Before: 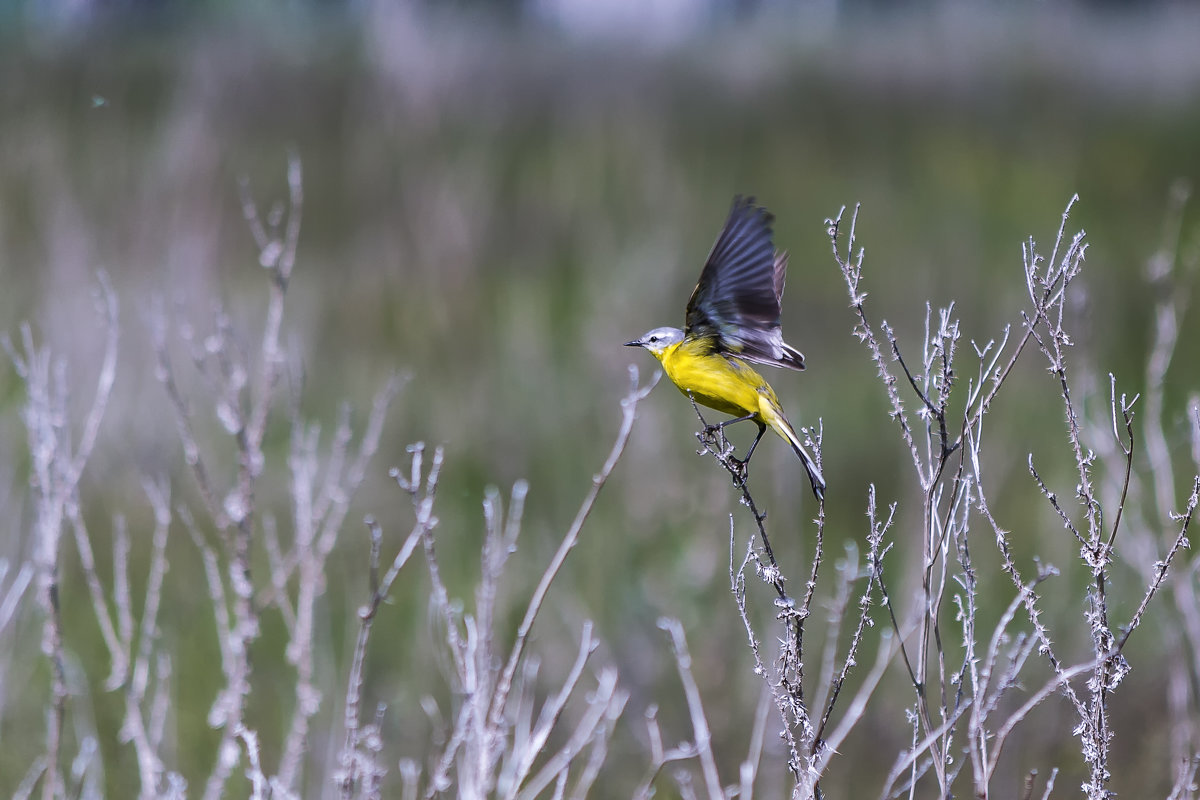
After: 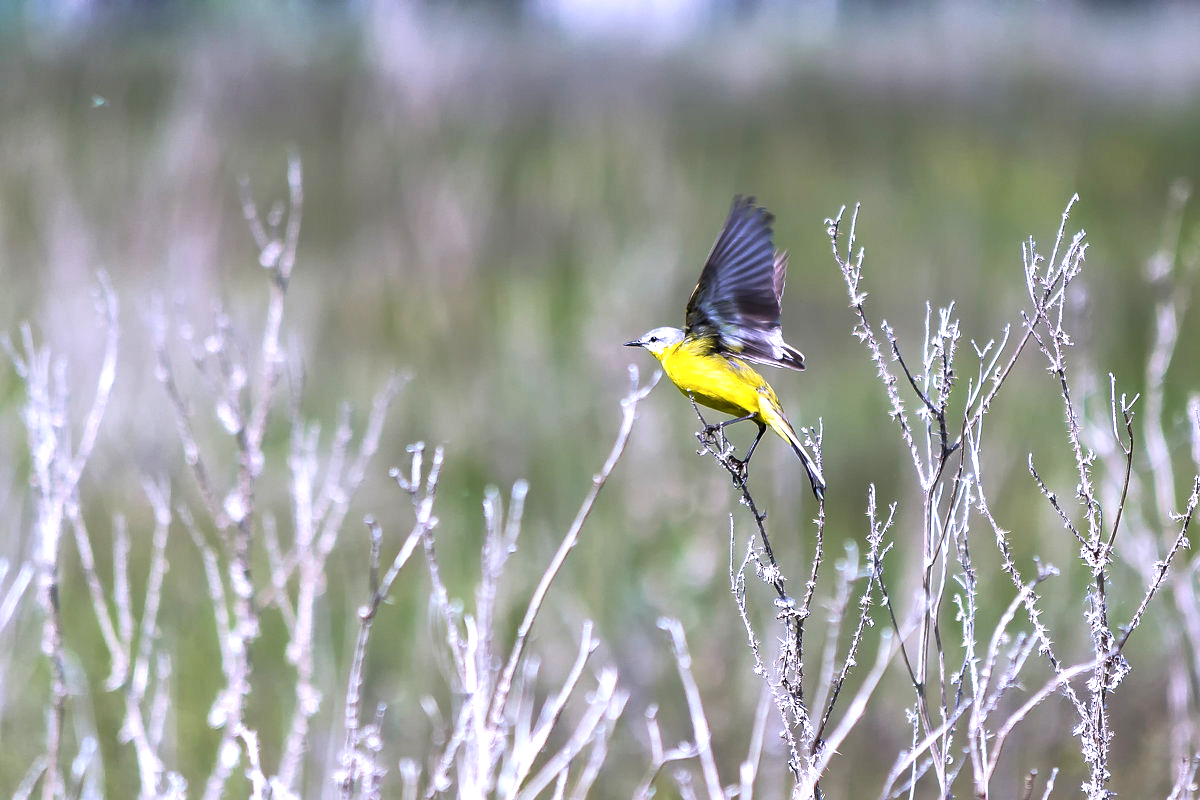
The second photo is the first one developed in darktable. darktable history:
contrast equalizer: y [[0.528, 0.548, 0.563, 0.562, 0.546, 0.526], [0.55 ×6], [0 ×6], [0 ×6], [0 ×6]], mix 0.308
exposure: black level correction 0, exposure 0.949 EV, compensate exposure bias true, compensate highlight preservation false
